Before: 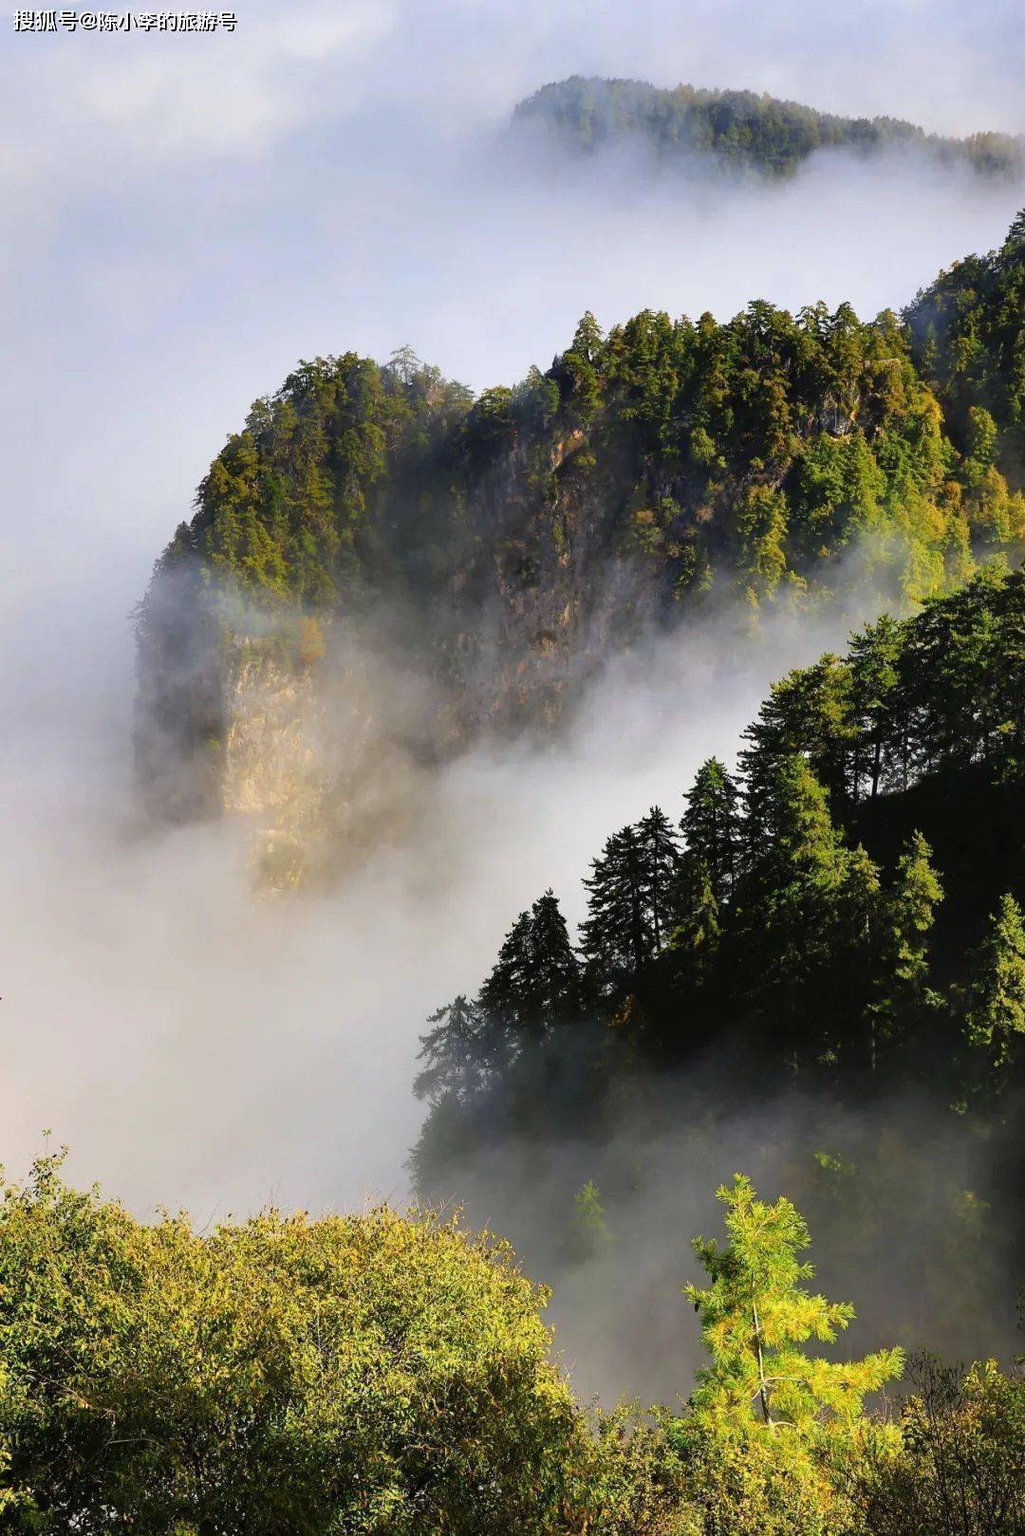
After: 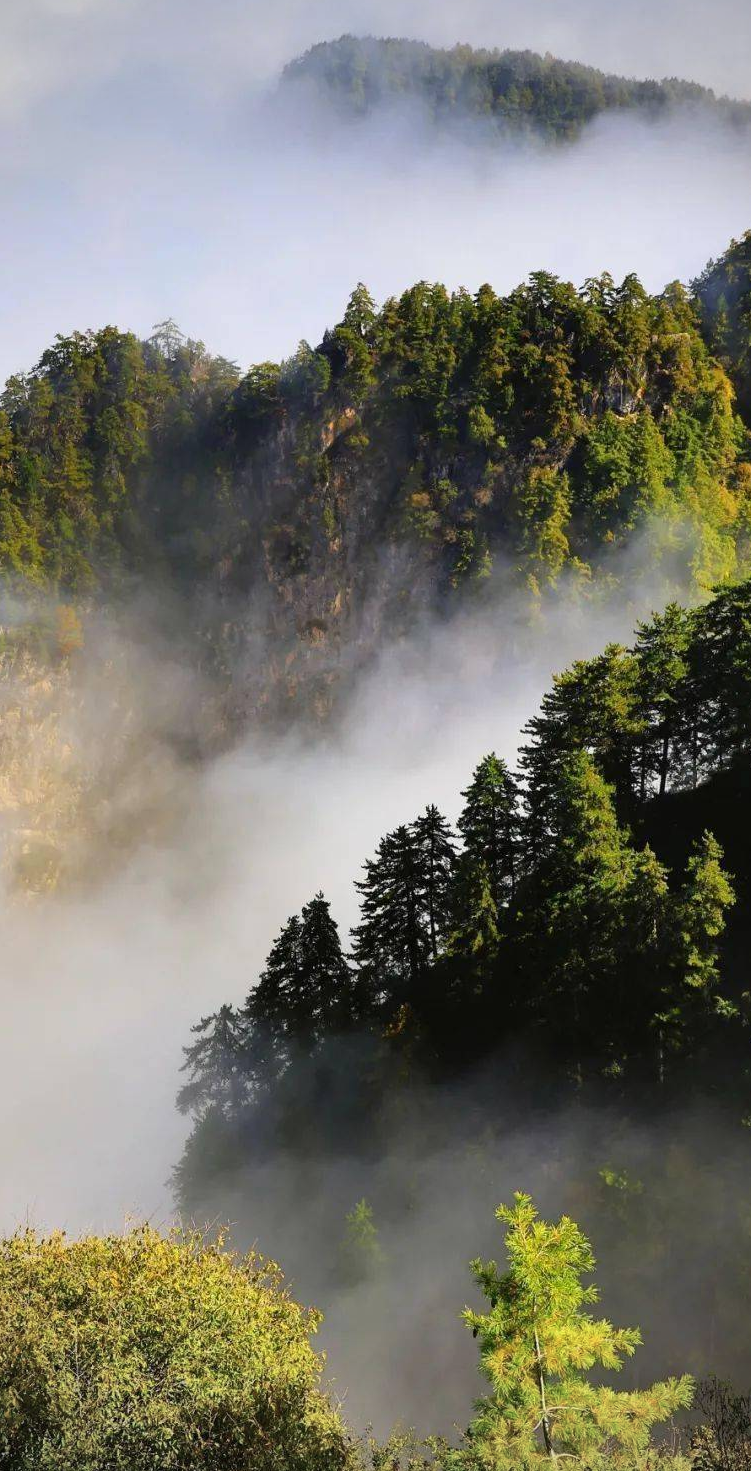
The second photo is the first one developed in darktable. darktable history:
vignetting: unbound false
white balance: red 1, blue 1
crop and rotate: left 24.034%, top 2.838%, right 6.406%, bottom 6.299%
